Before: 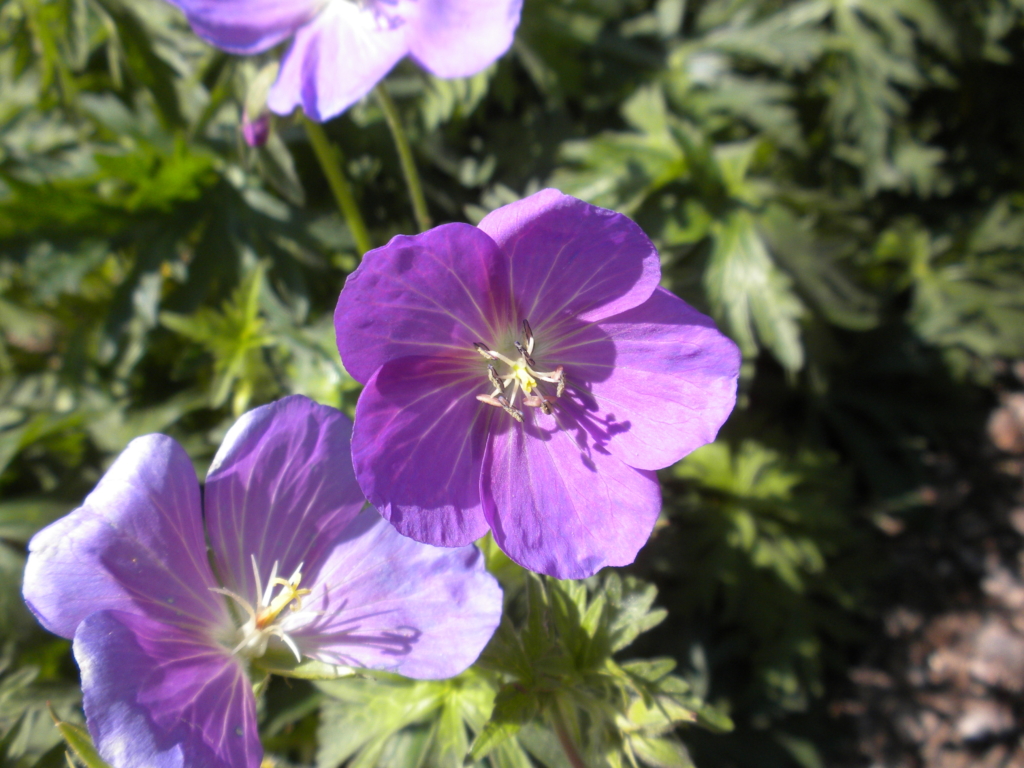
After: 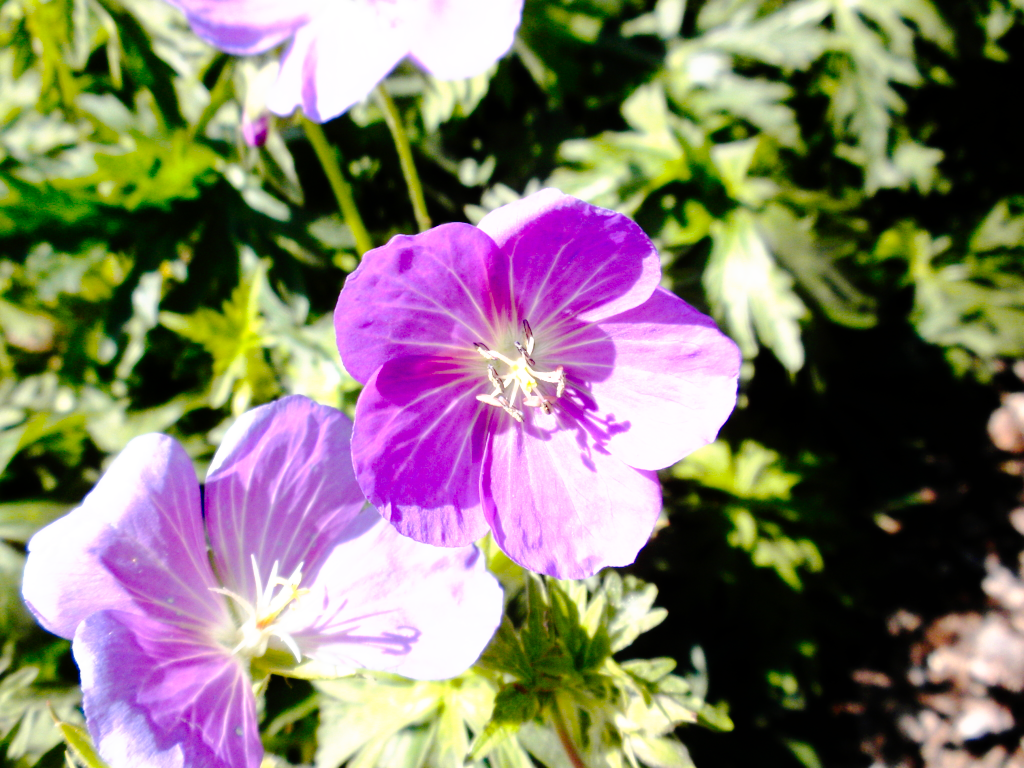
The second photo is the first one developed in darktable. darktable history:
tone curve: curves: ch0 [(0, 0) (0.003, 0) (0.011, 0.001) (0.025, 0.001) (0.044, 0.002) (0.069, 0.007) (0.1, 0.015) (0.136, 0.027) (0.177, 0.066) (0.224, 0.122) (0.277, 0.219) (0.335, 0.327) (0.399, 0.432) (0.468, 0.527) (0.543, 0.615) (0.623, 0.695) (0.709, 0.777) (0.801, 0.874) (0.898, 0.973) (1, 1)], preserve colors none
base curve: curves: ch0 [(0, 0) (0.028, 0.03) (0.121, 0.232) (0.46, 0.748) (0.859, 0.968) (1, 1)], preserve colors none
